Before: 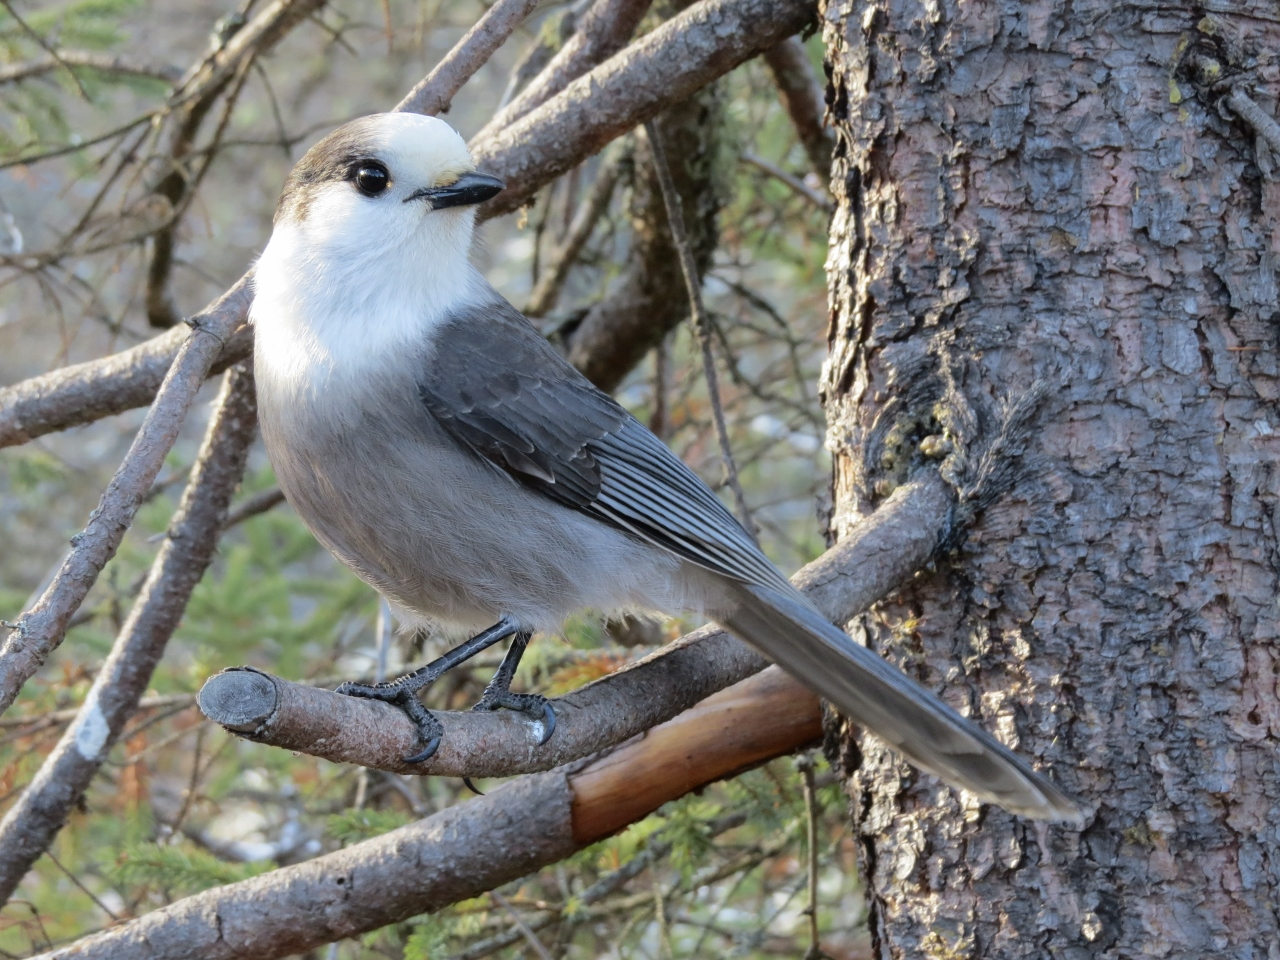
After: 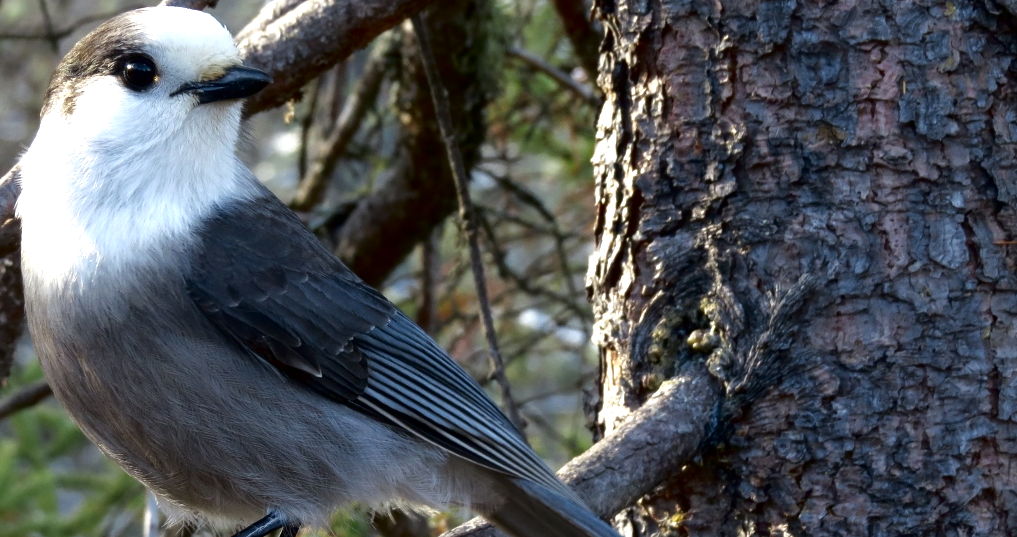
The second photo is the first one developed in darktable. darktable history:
exposure: exposure 0.457 EV, compensate exposure bias true, compensate highlight preservation false
contrast brightness saturation: brightness -0.53
crop: left 18.243%, top 11.114%, right 2.275%, bottom 32.931%
tone equalizer: mask exposure compensation -0.496 EV
